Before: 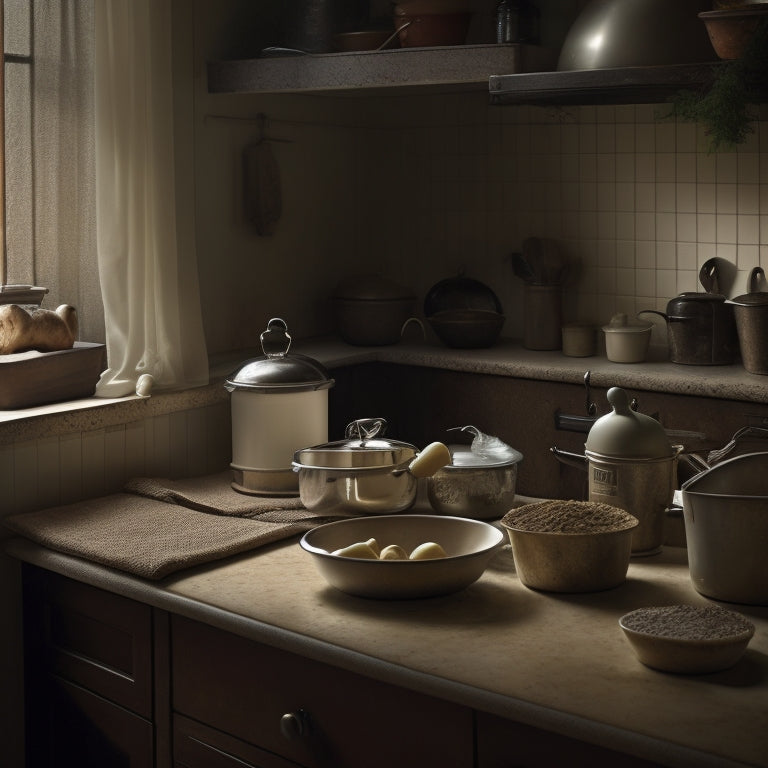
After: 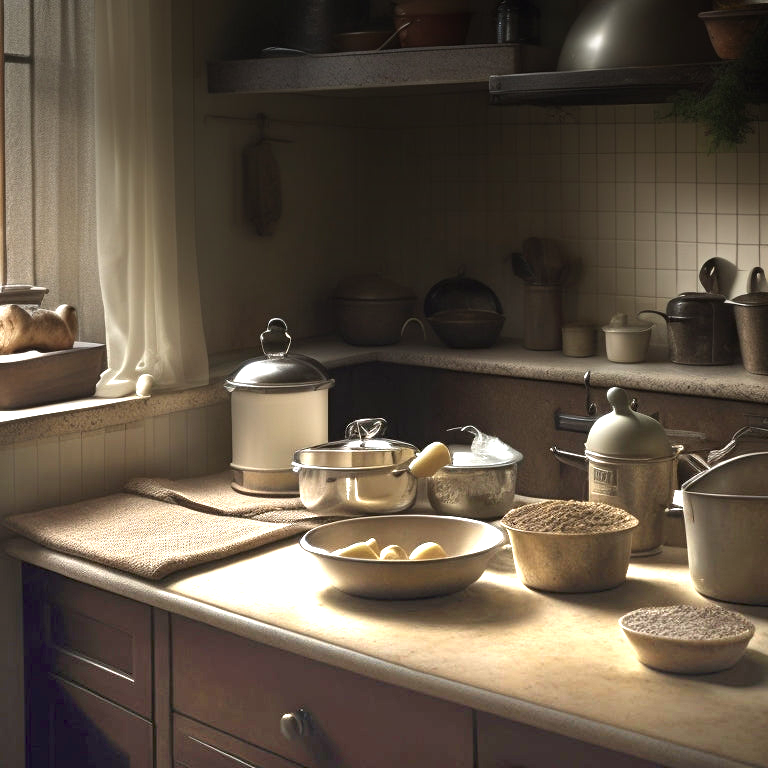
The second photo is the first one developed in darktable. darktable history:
graduated density: density -3.9 EV
color calibration: illuminant same as pipeline (D50), adaptation none (bypass), gamut compression 1.72
